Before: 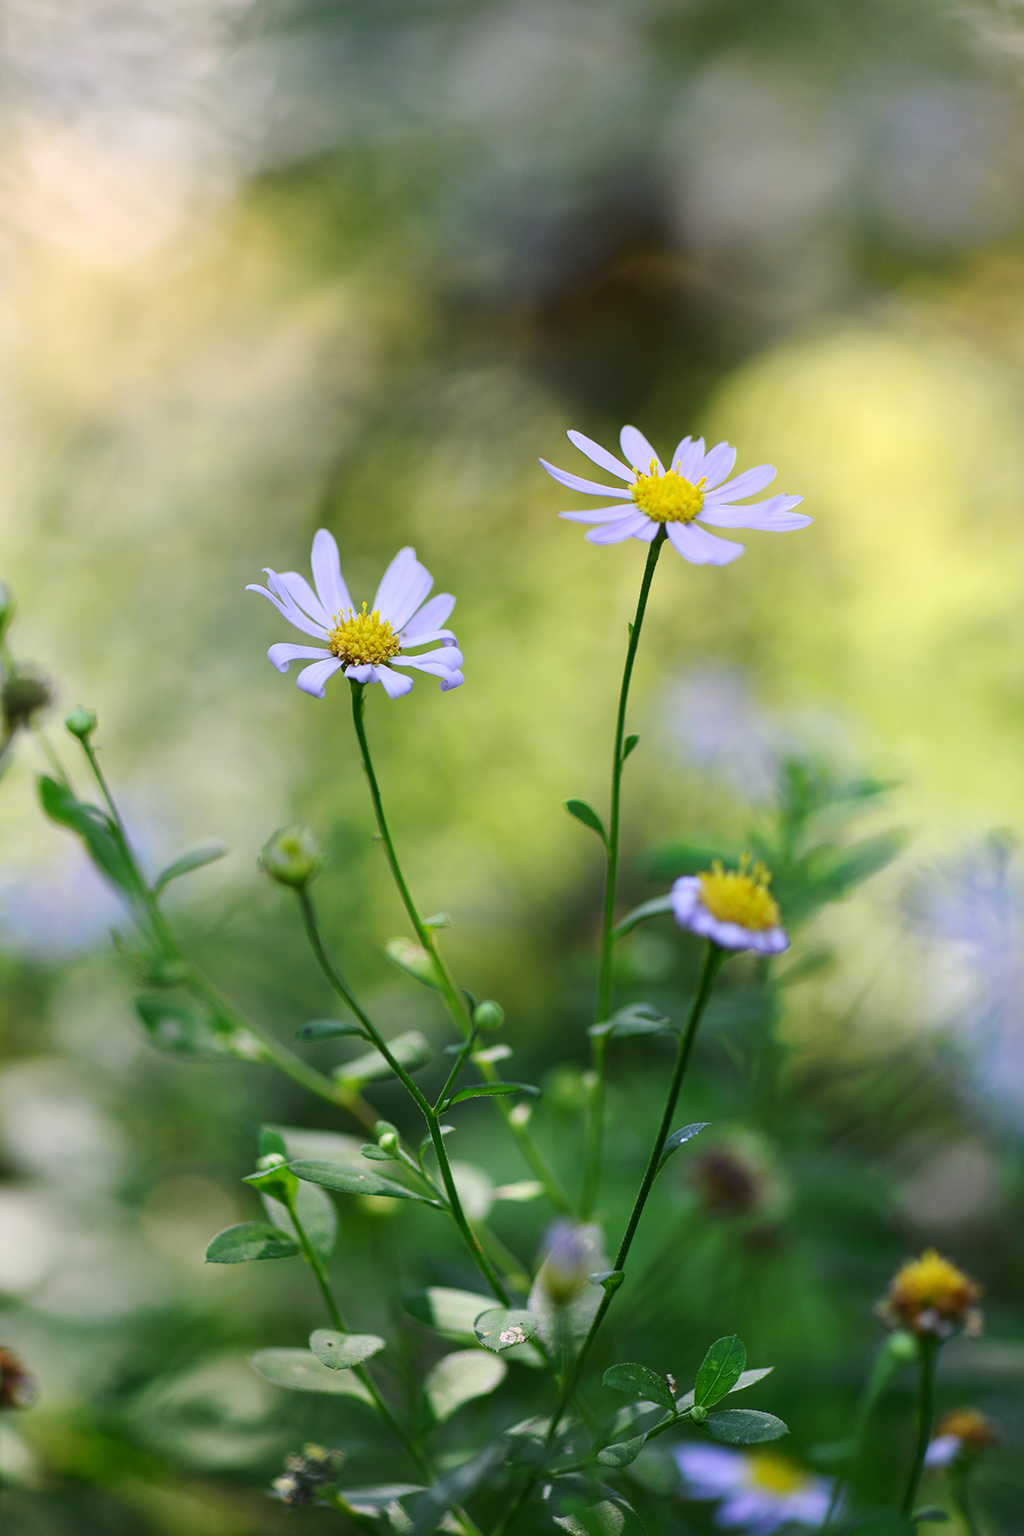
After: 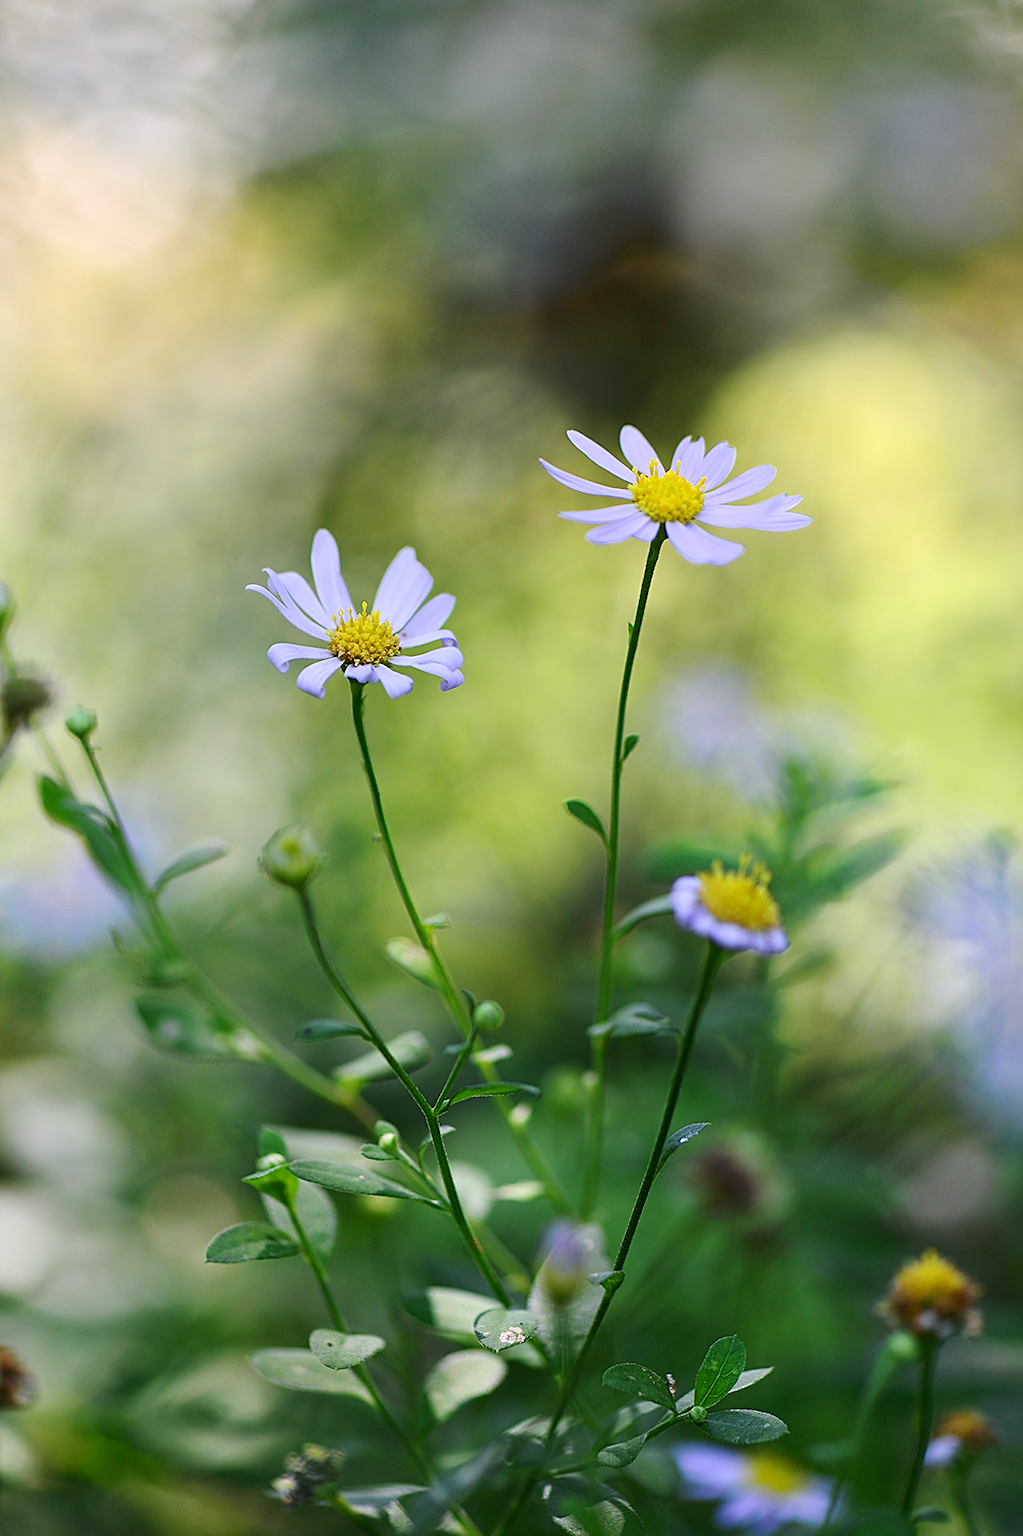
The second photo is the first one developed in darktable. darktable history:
sharpen: on, module defaults
white balance: red 0.988, blue 1.017
